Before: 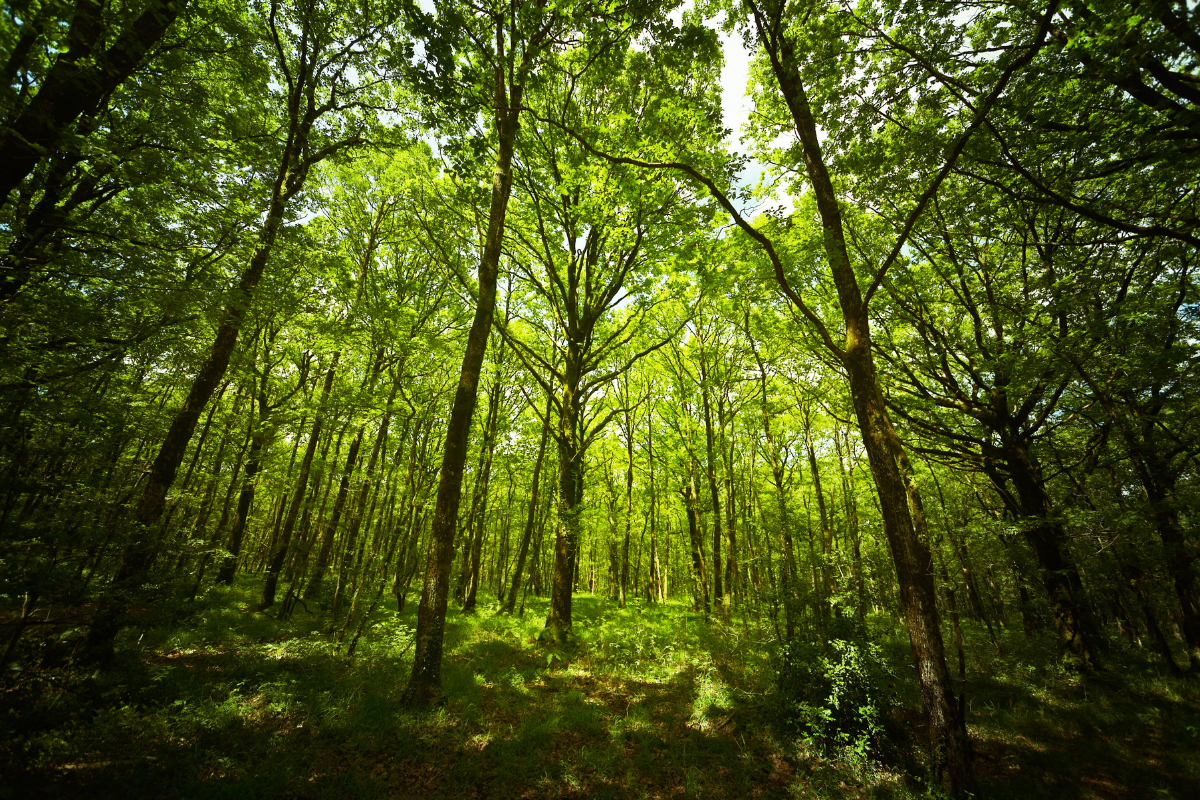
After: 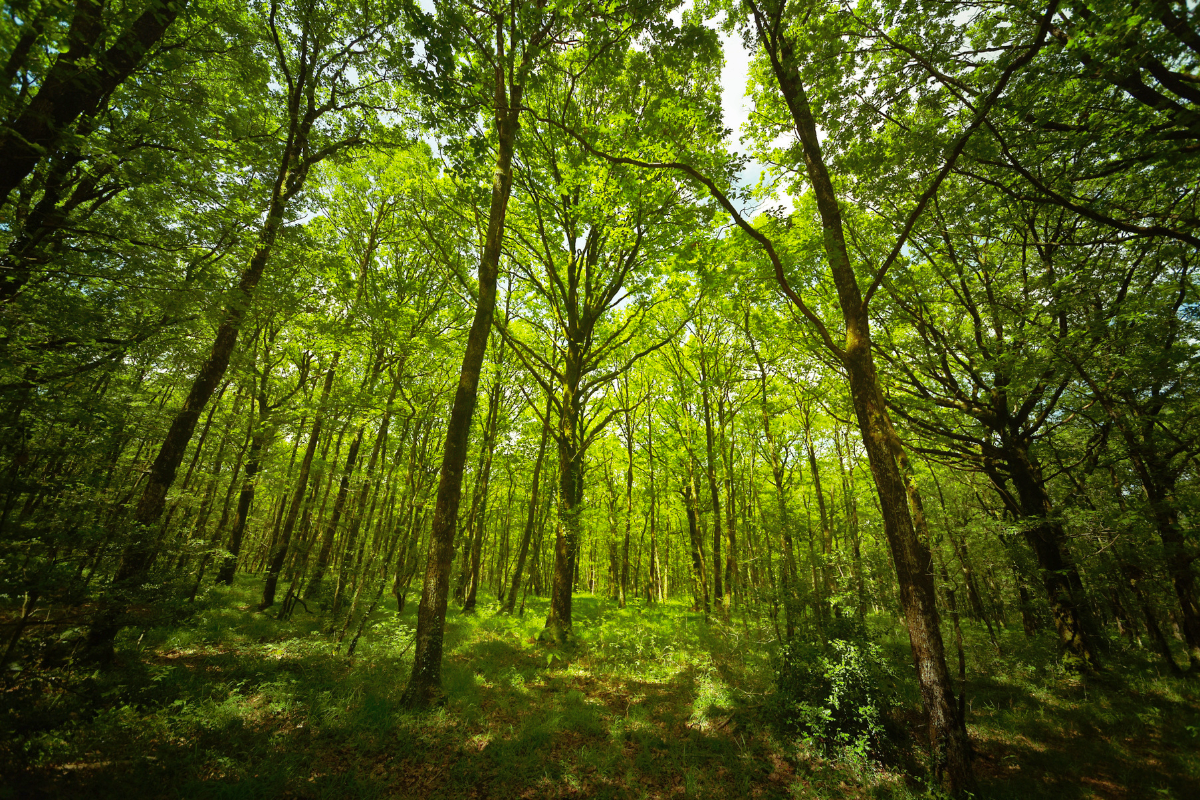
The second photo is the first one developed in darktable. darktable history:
shadows and highlights: shadows color adjustment 97.68%
